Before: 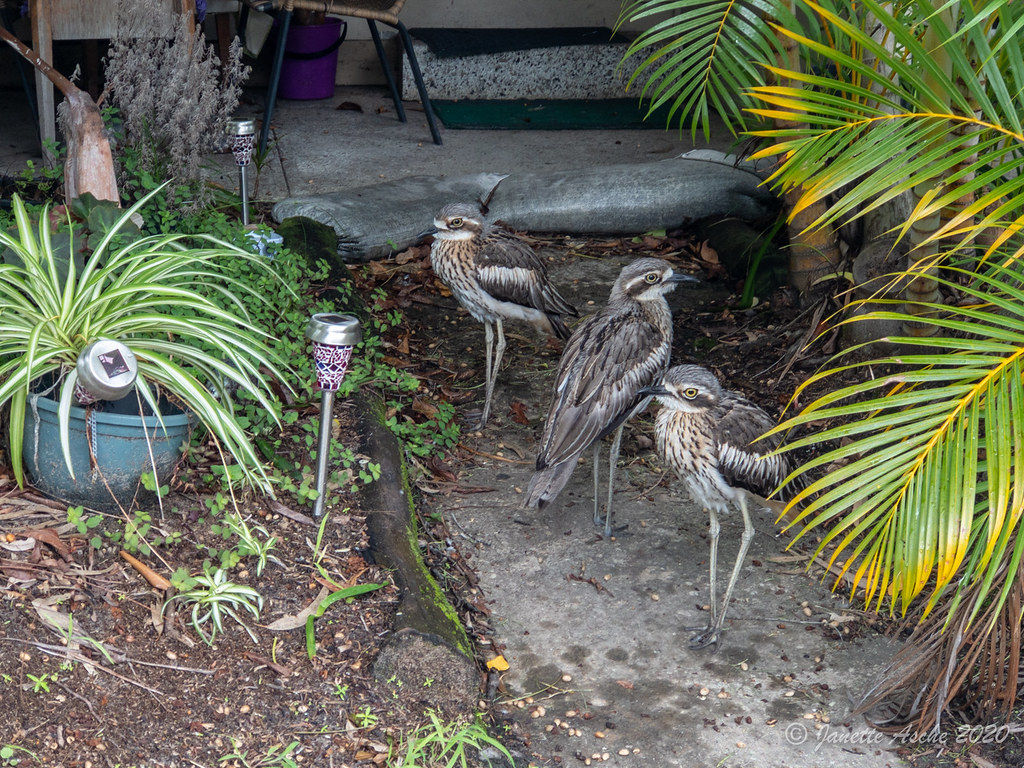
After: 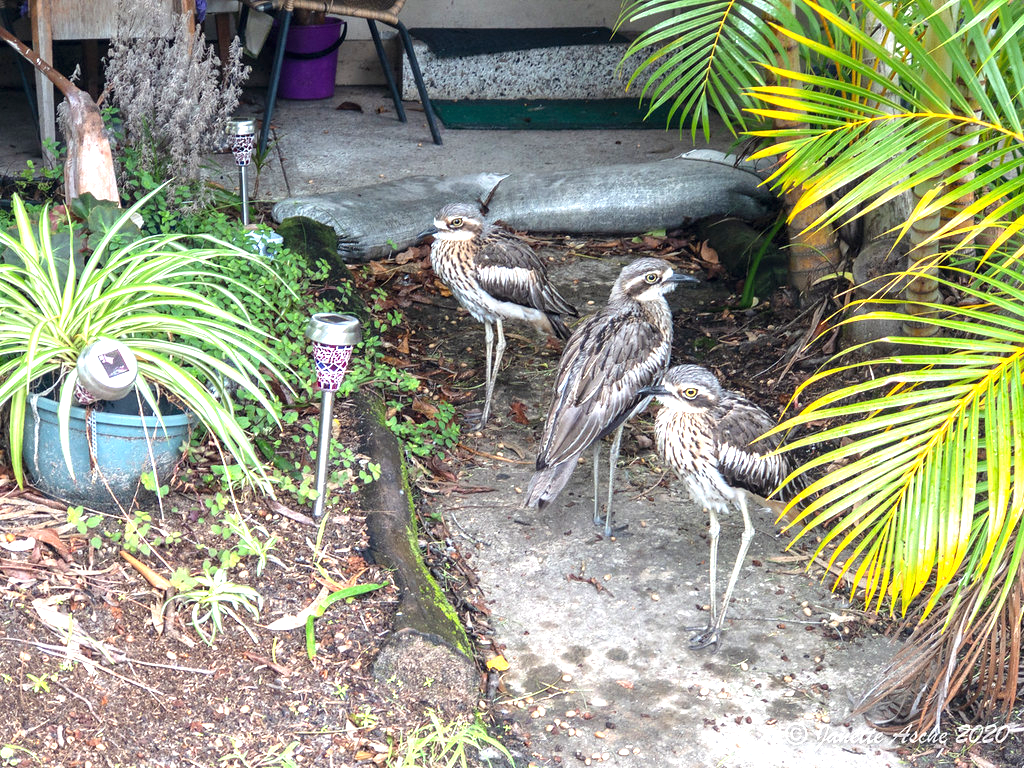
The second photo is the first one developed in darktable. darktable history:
exposure: black level correction 0, exposure 1.299 EV, compensate highlight preservation false
